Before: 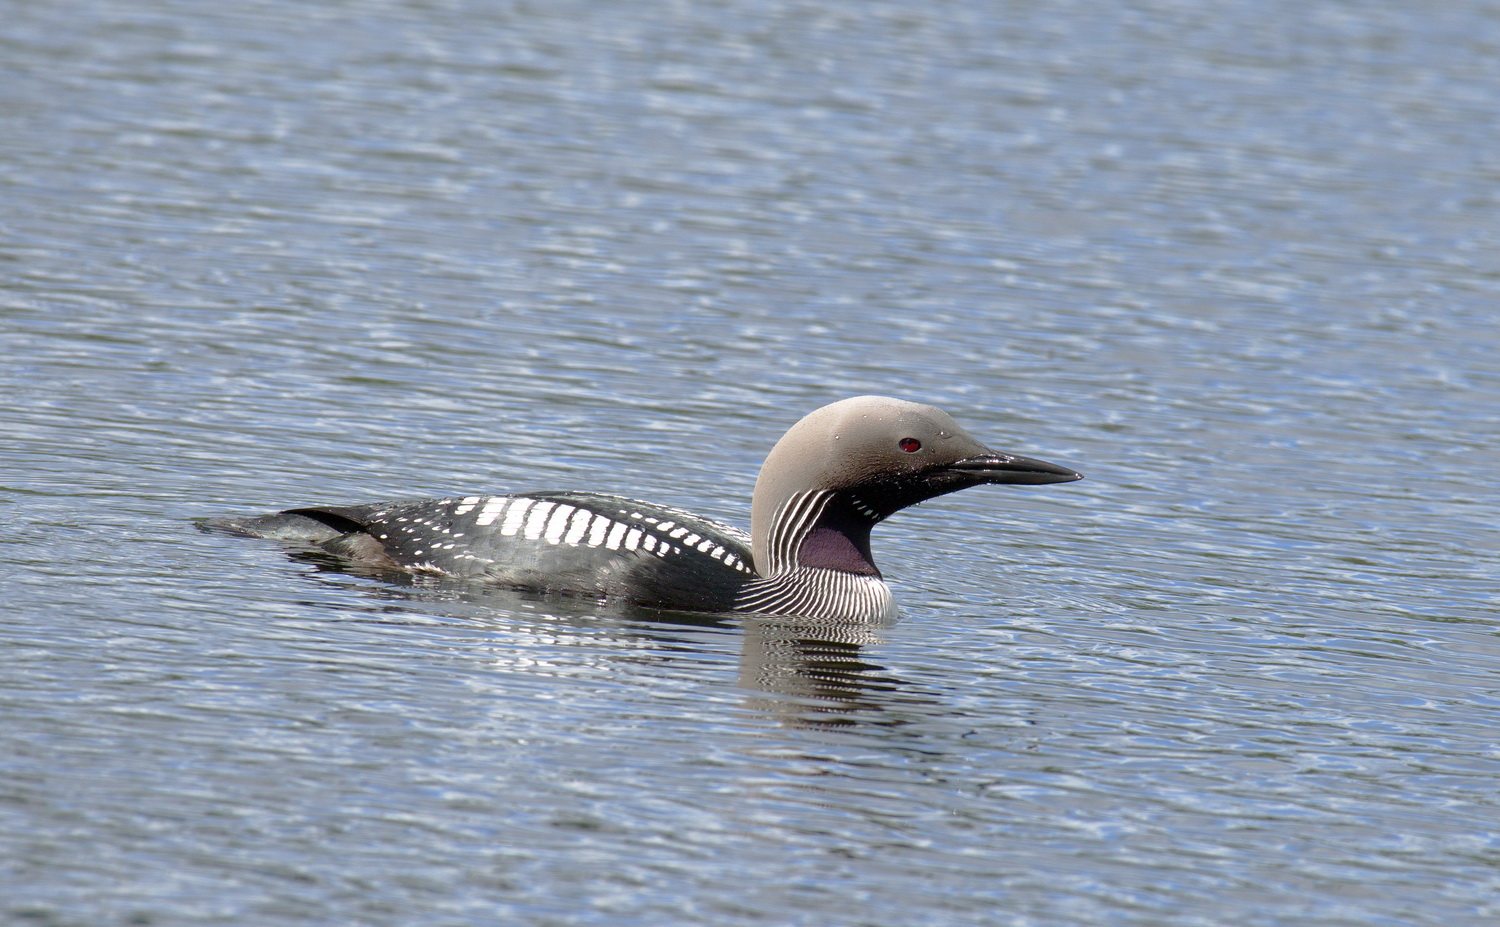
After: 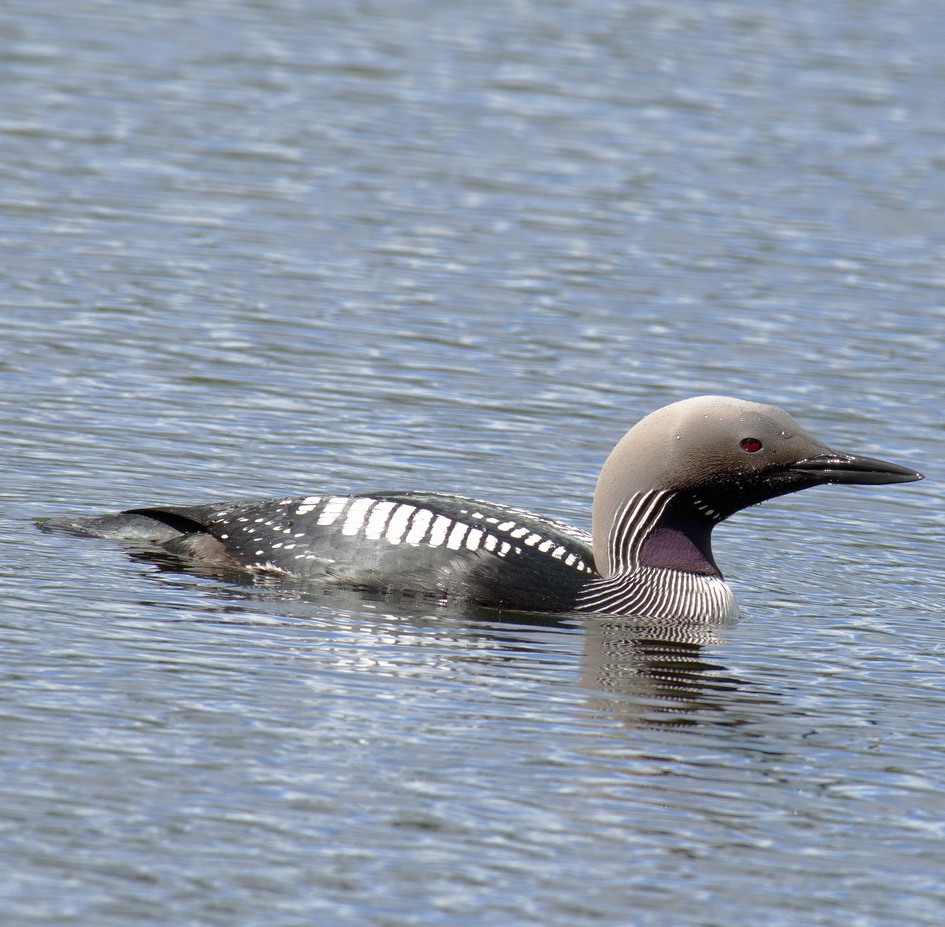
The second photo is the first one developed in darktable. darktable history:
crop: left 10.657%, right 26.314%
